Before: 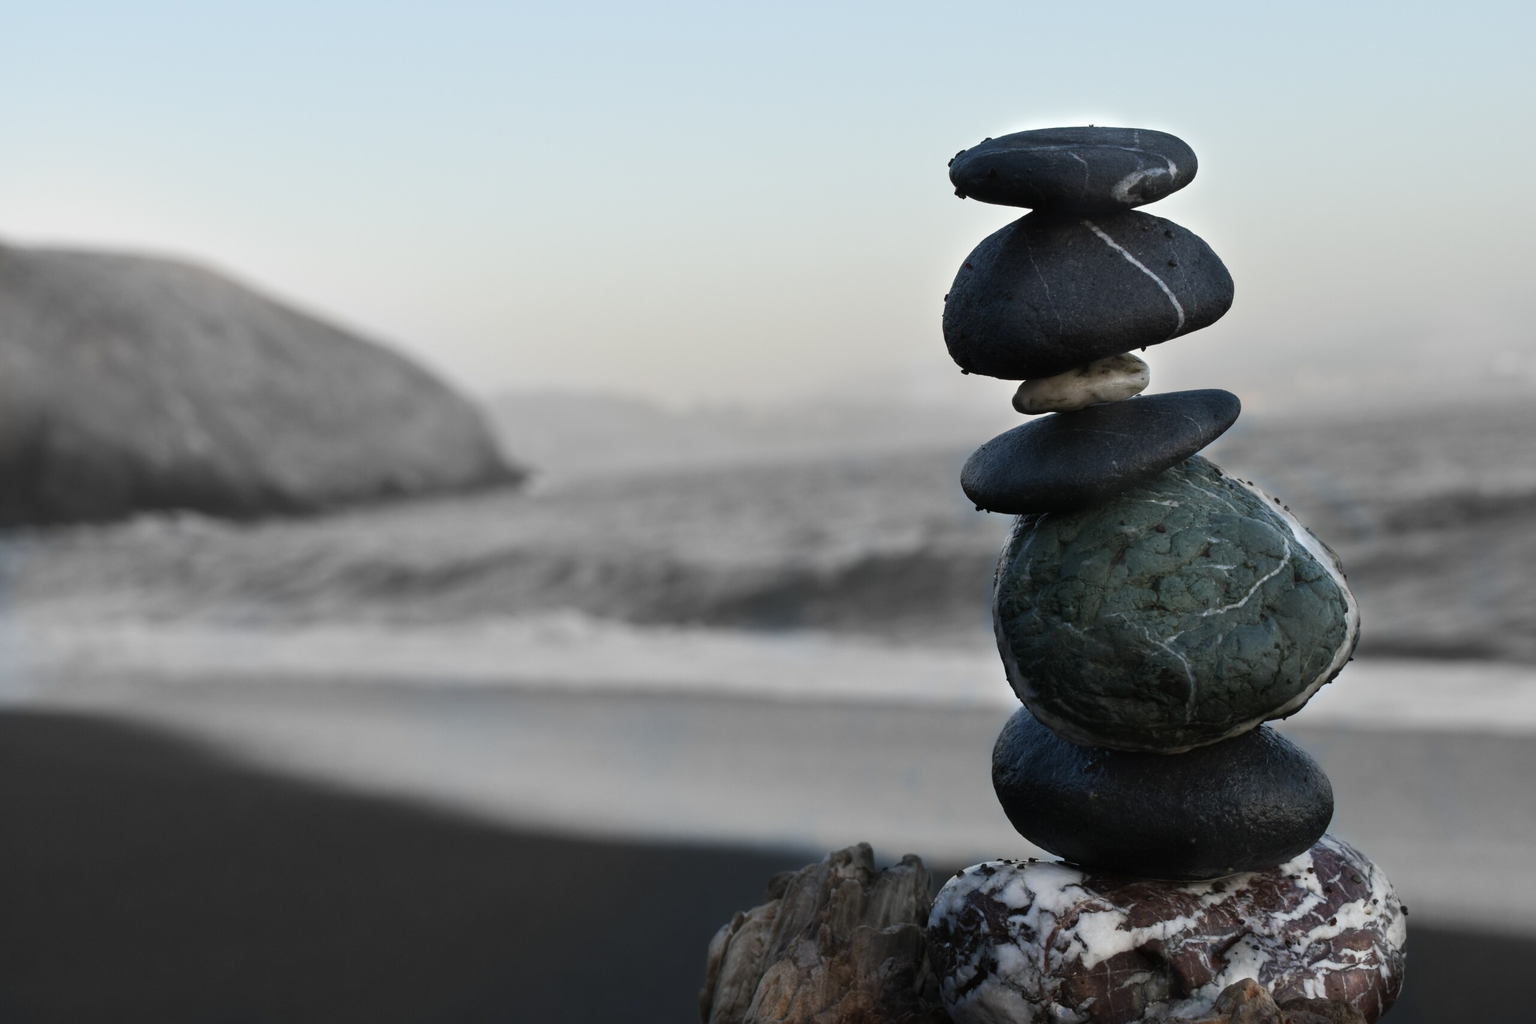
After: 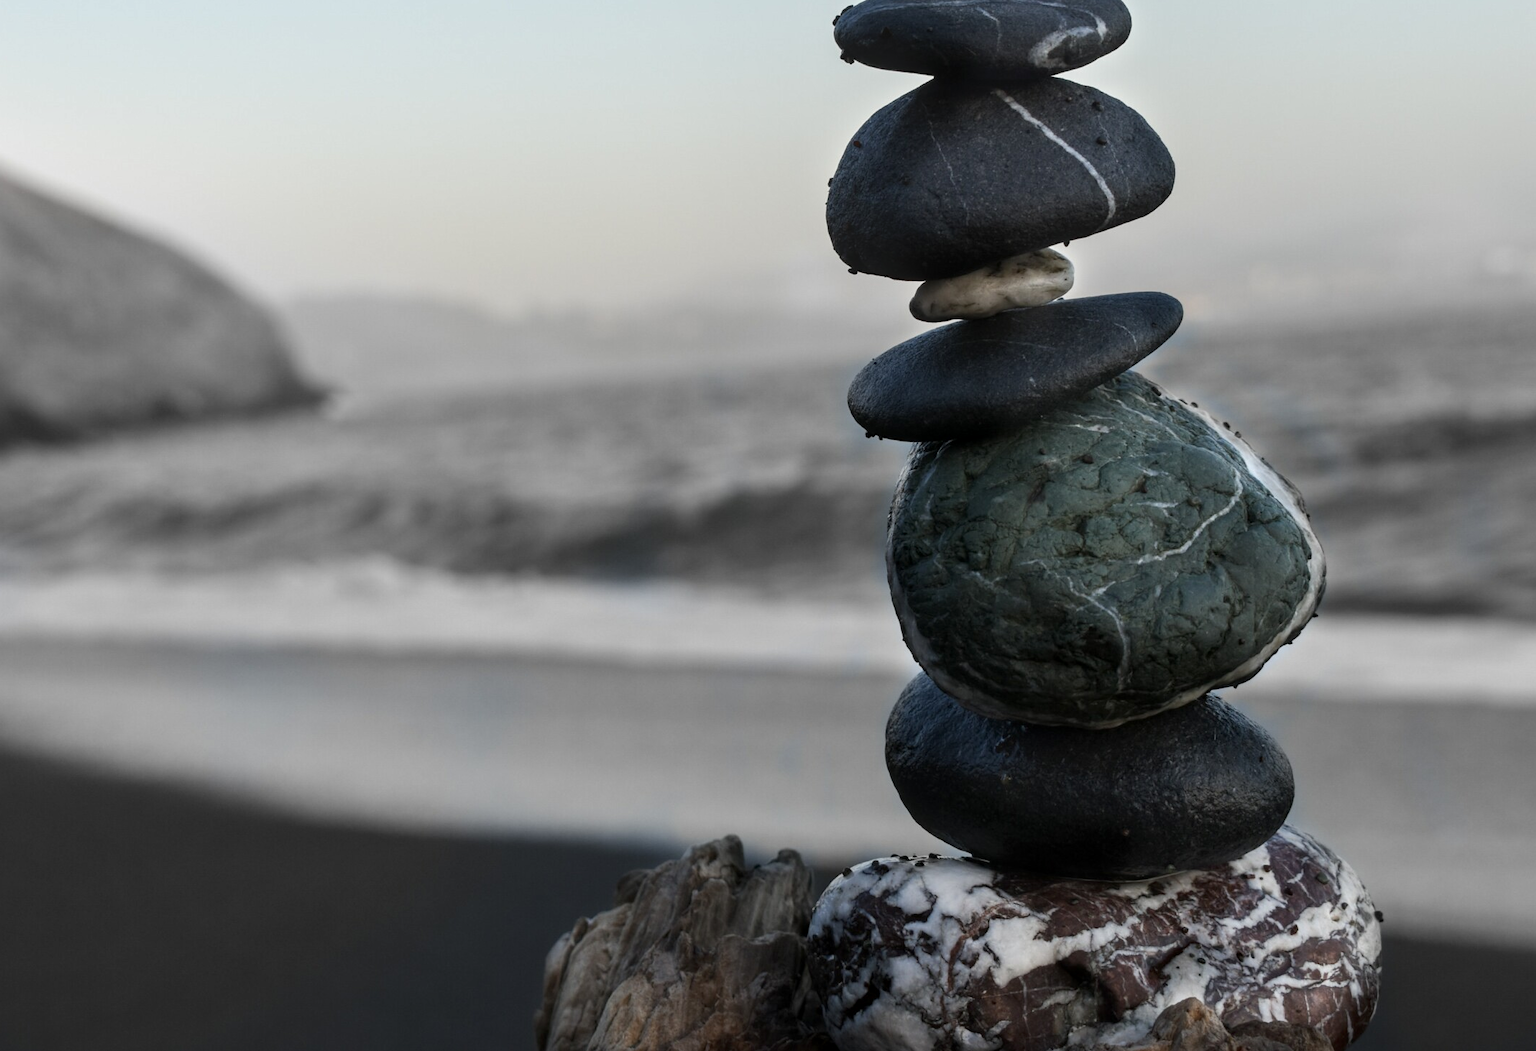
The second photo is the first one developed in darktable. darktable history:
local contrast: on, module defaults
crop: left 16.51%, top 14.254%
tone equalizer: mask exposure compensation -0.488 EV
